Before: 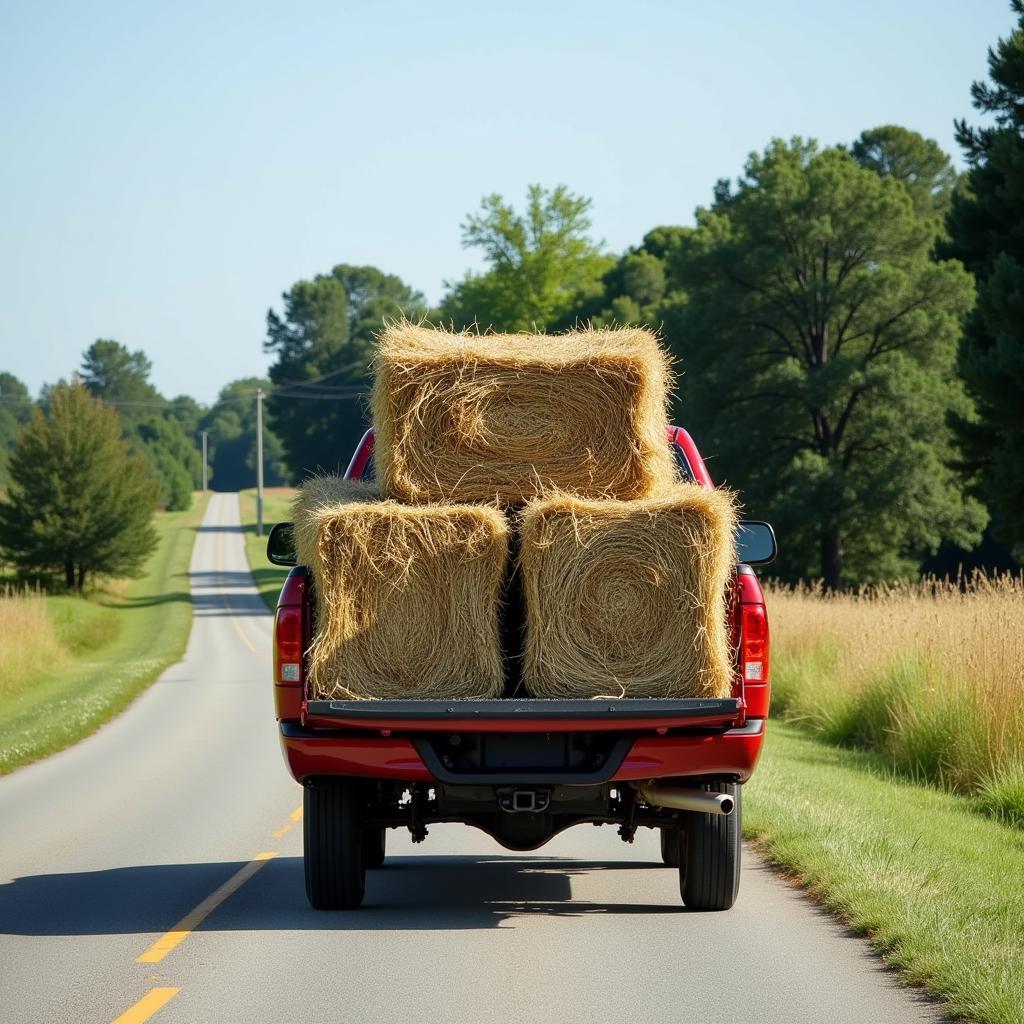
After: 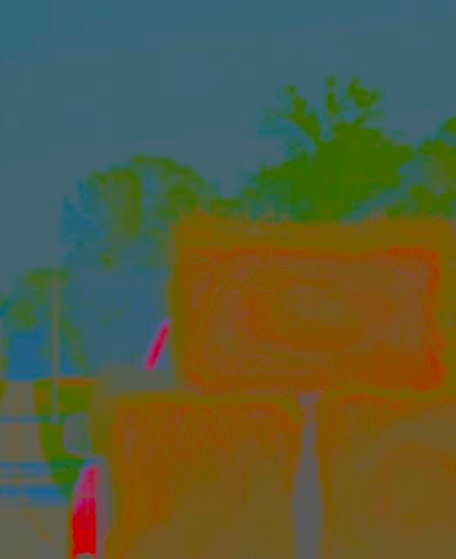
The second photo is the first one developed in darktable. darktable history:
crop: left 20.04%, top 10.752%, right 35.378%, bottom 34.612%
contrast brightness saturation: contrast -0.971, brightness -0.175, saturation 0.761
